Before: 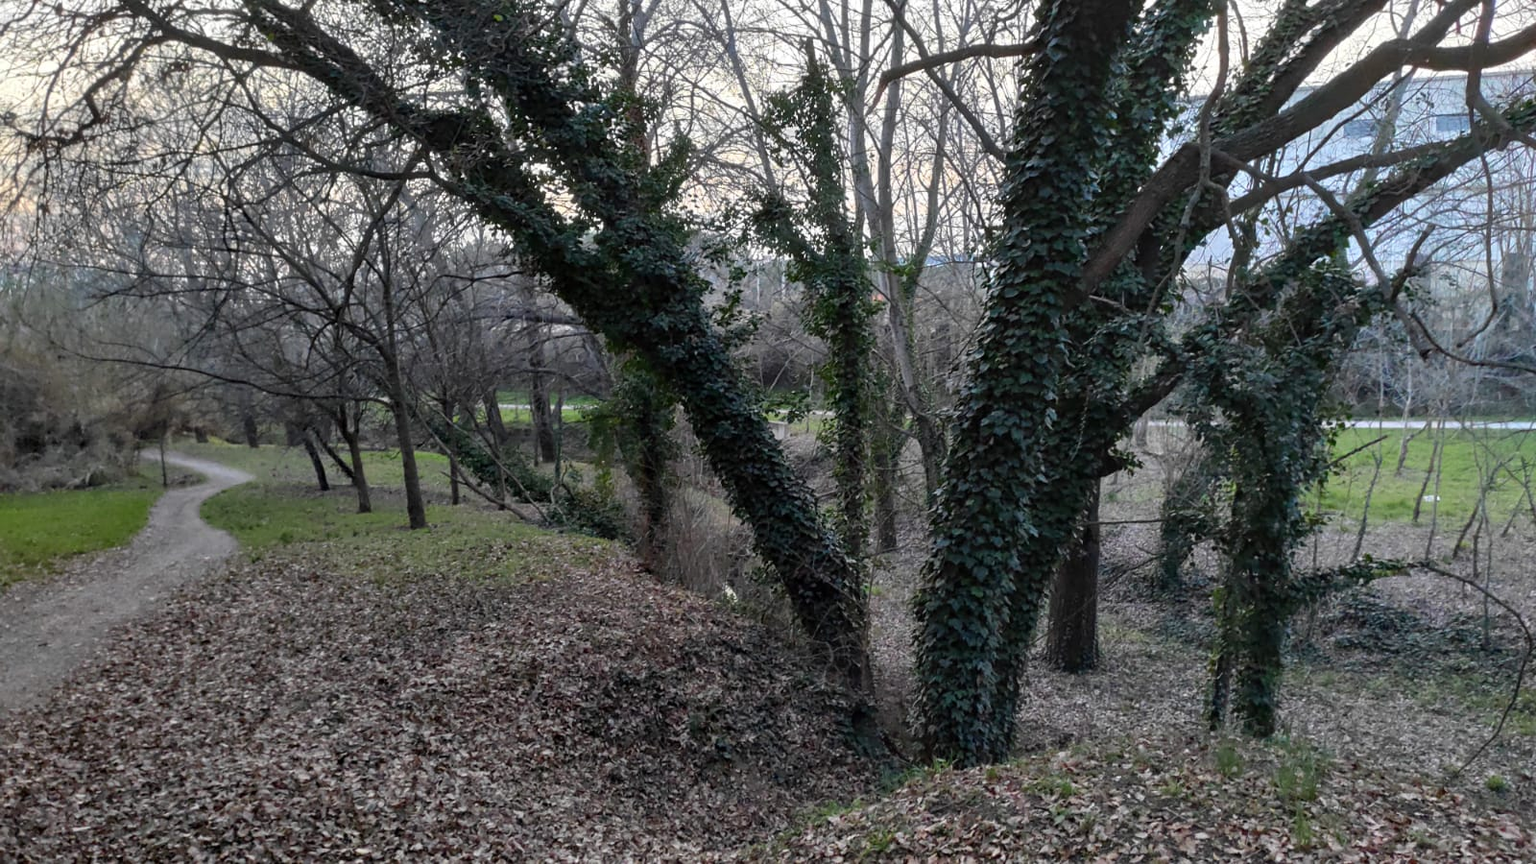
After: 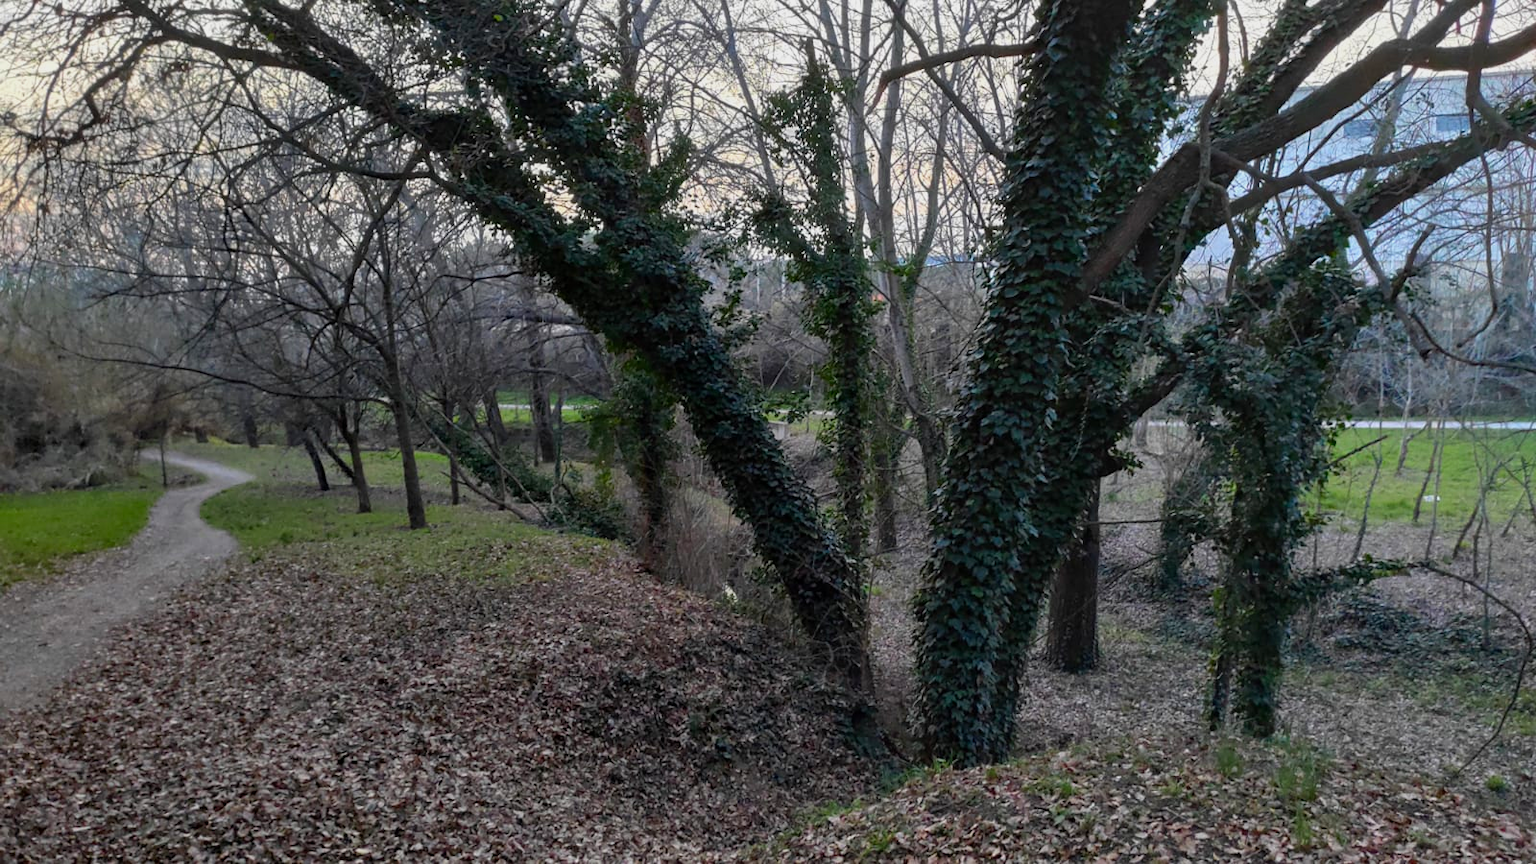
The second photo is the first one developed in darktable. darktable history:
exposure: exposure -0.248 EV, compensate highlight preservation false
color correction: highlights b* 0.067, saturation 1.29
